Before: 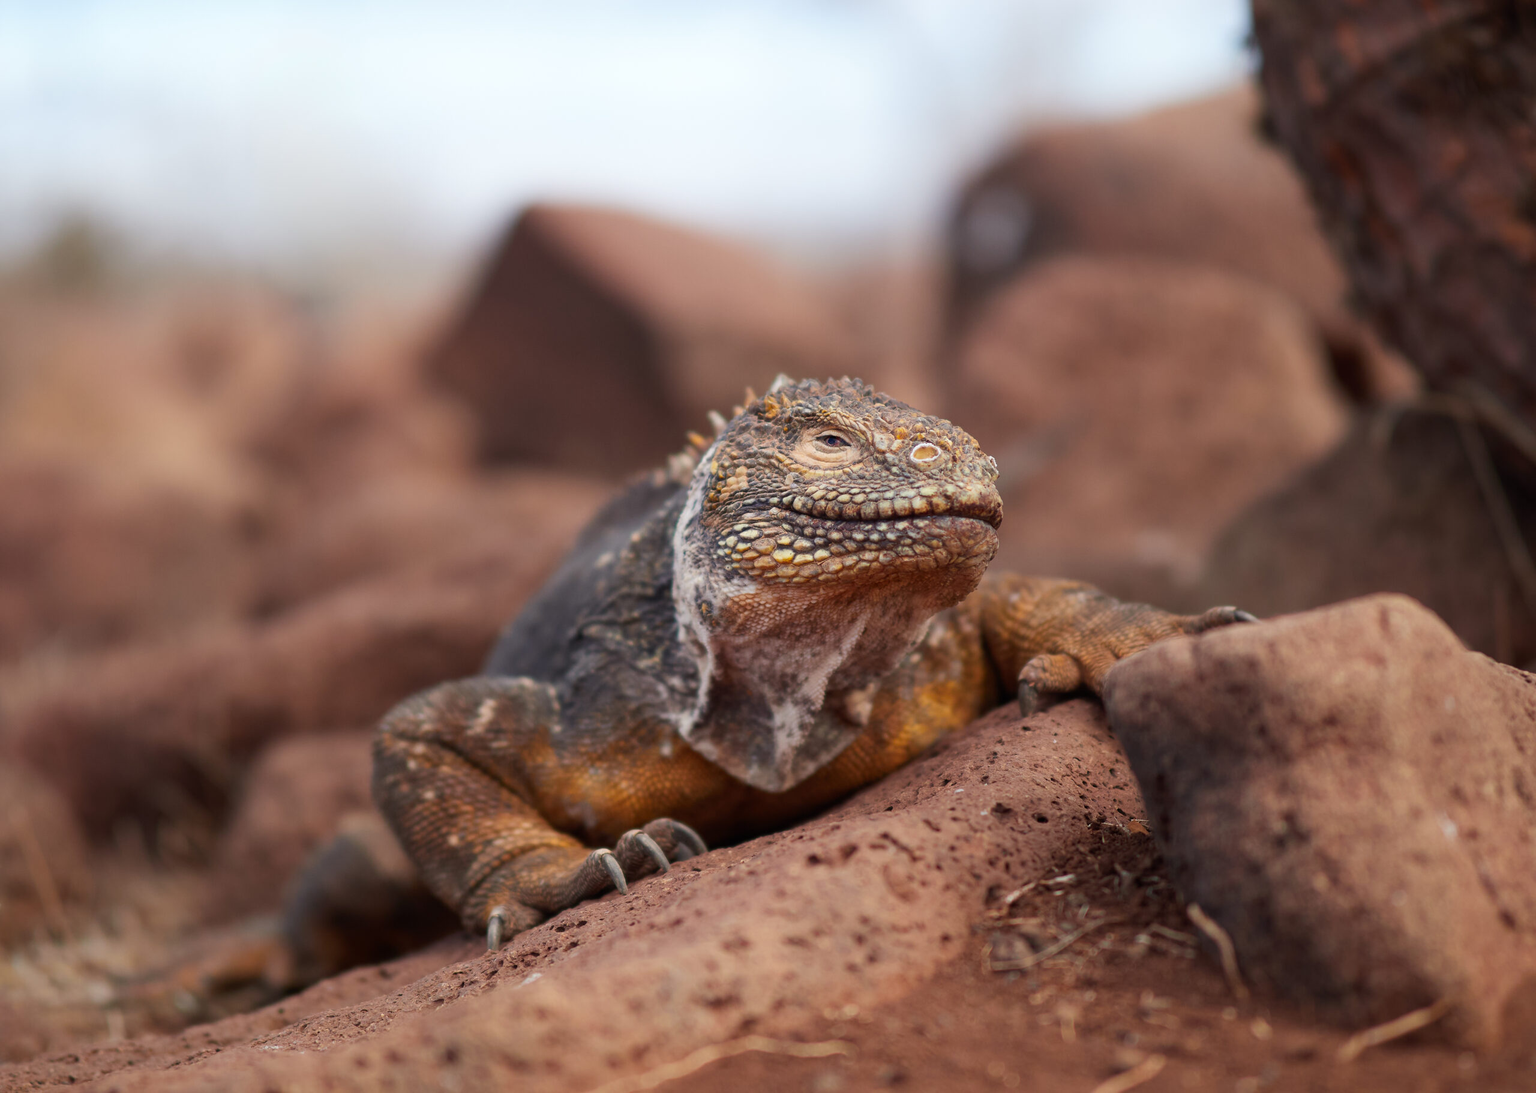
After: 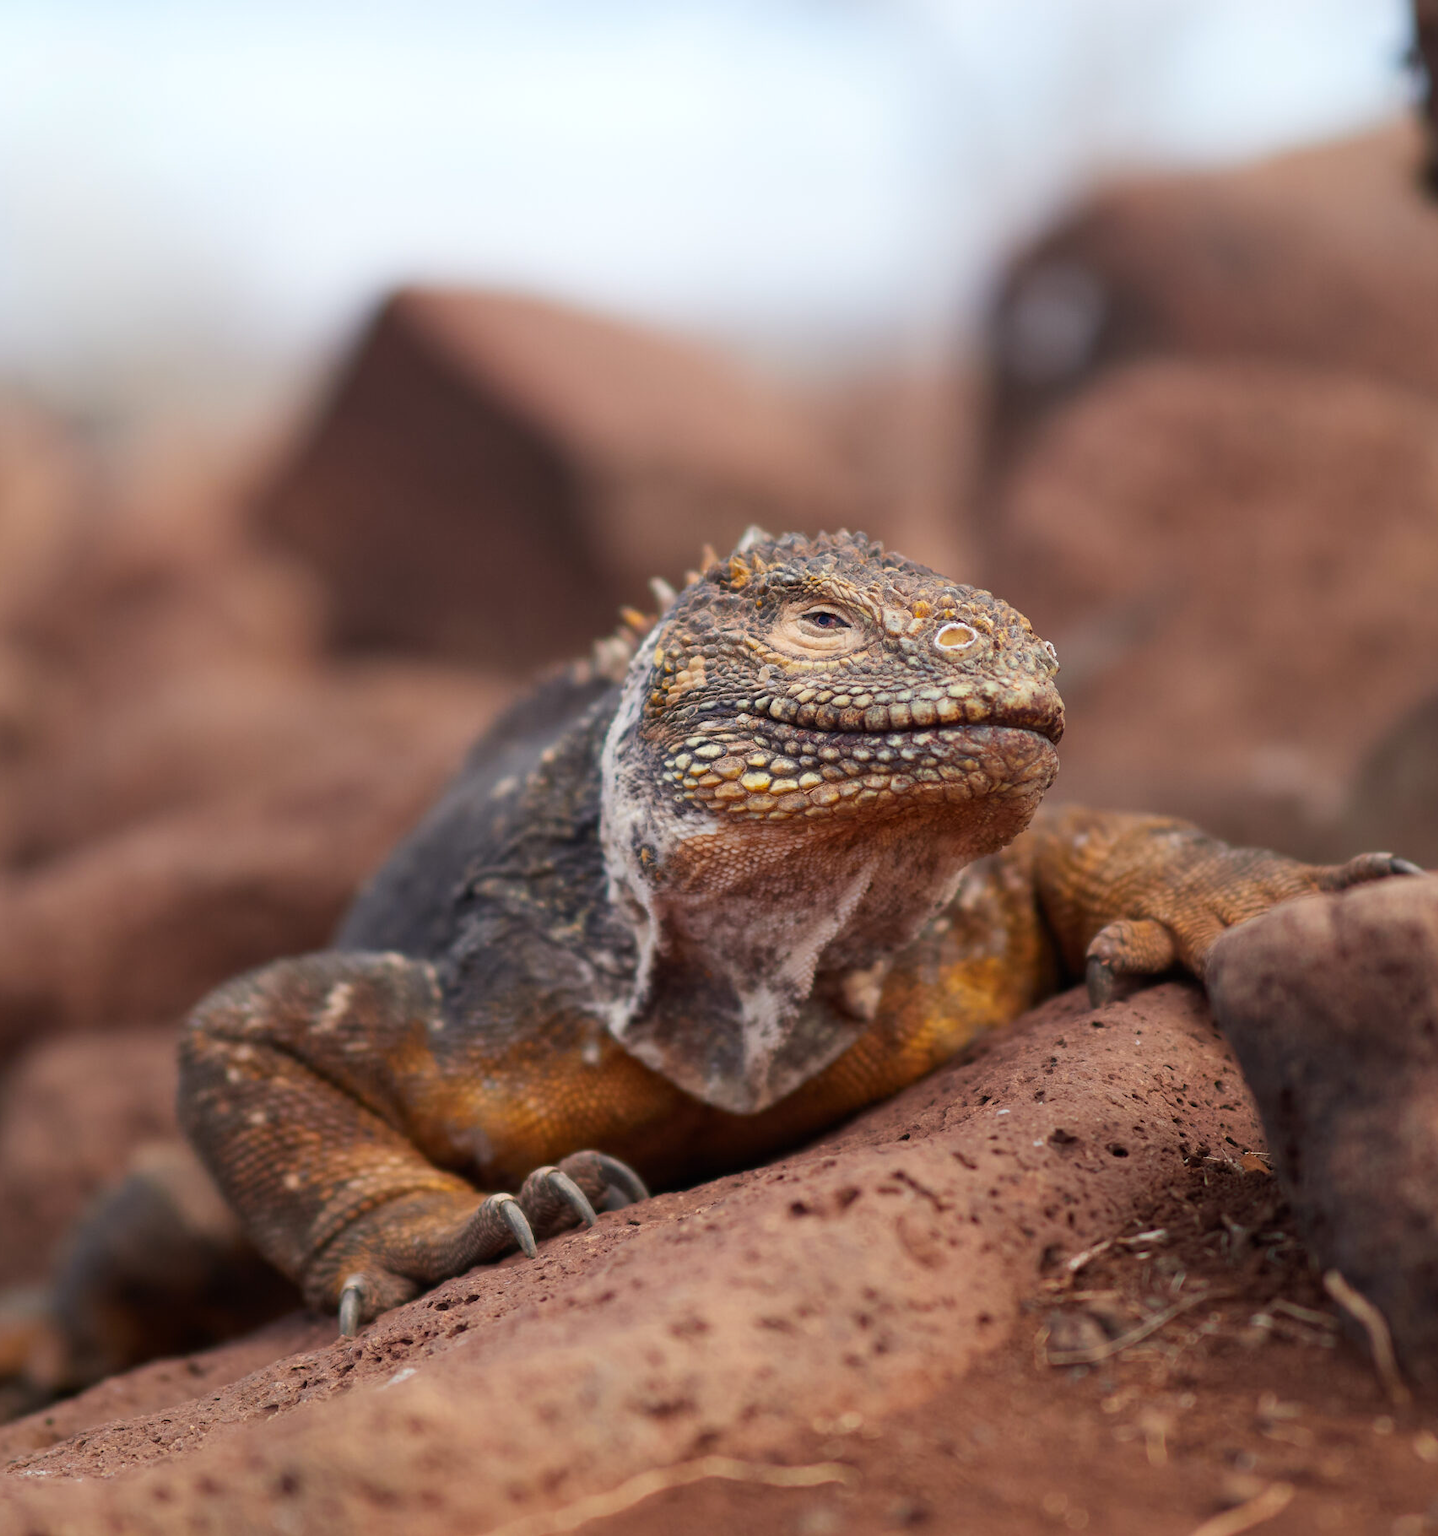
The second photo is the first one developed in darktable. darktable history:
crop and rotate: left 16.025%, right 17.398%
exposure: exposure 0.027 EV, compensate highlight preservation false
color balance rgb: perceptual saturation grading › global saturation 0.98%, global vibrance 9.641%
